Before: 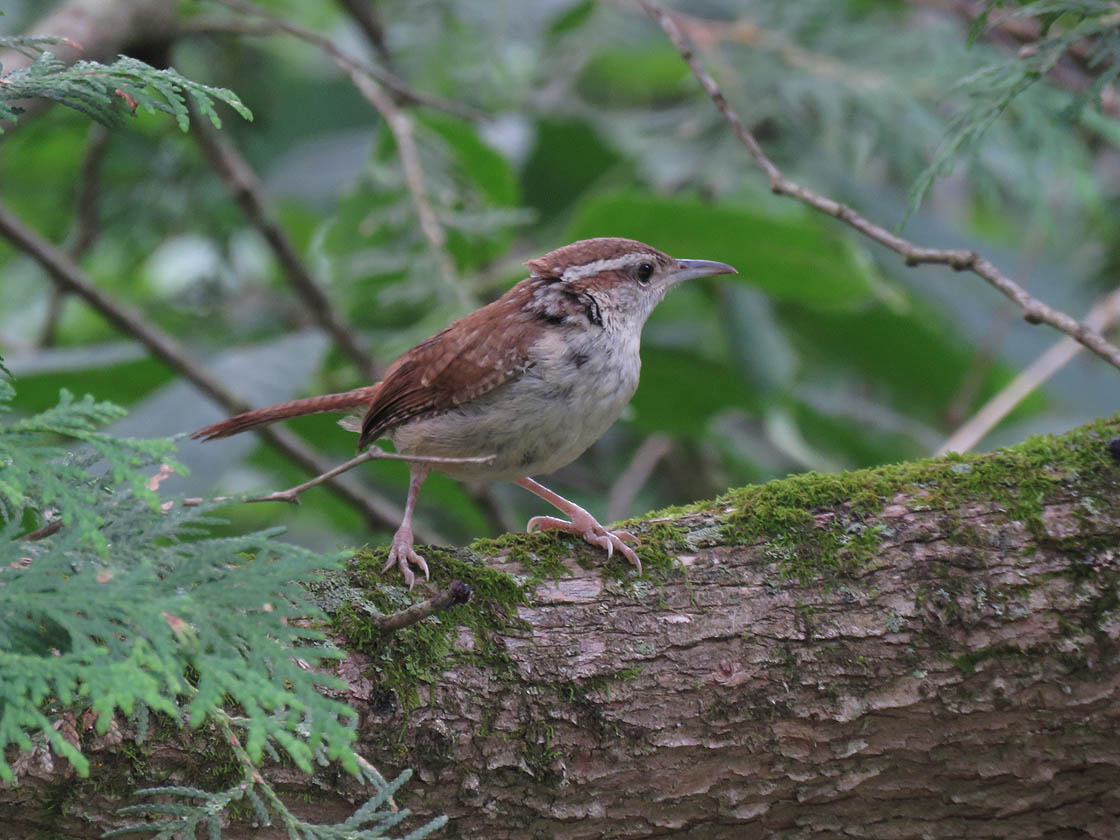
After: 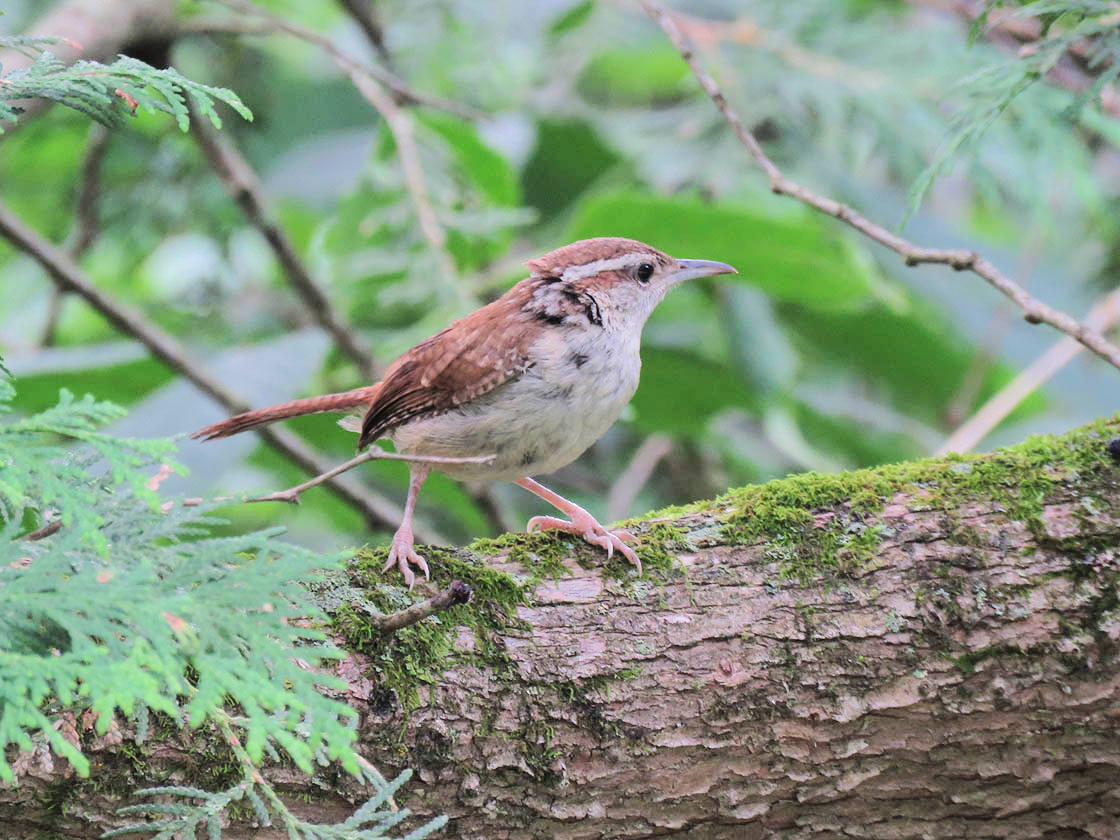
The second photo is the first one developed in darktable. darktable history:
tone equalizer: -7 EV 0.155 EV, -6 EV 0.637 EV, -5 EV 1.16 EV, -4 EV 1.33 EV, -3 EV 1.12 EV, -2 EV 0.6 EV, -1 EV 0.151 EV, edges refinement/feathering 500, mask exposure compensation -1.57 EV, preserve details no
